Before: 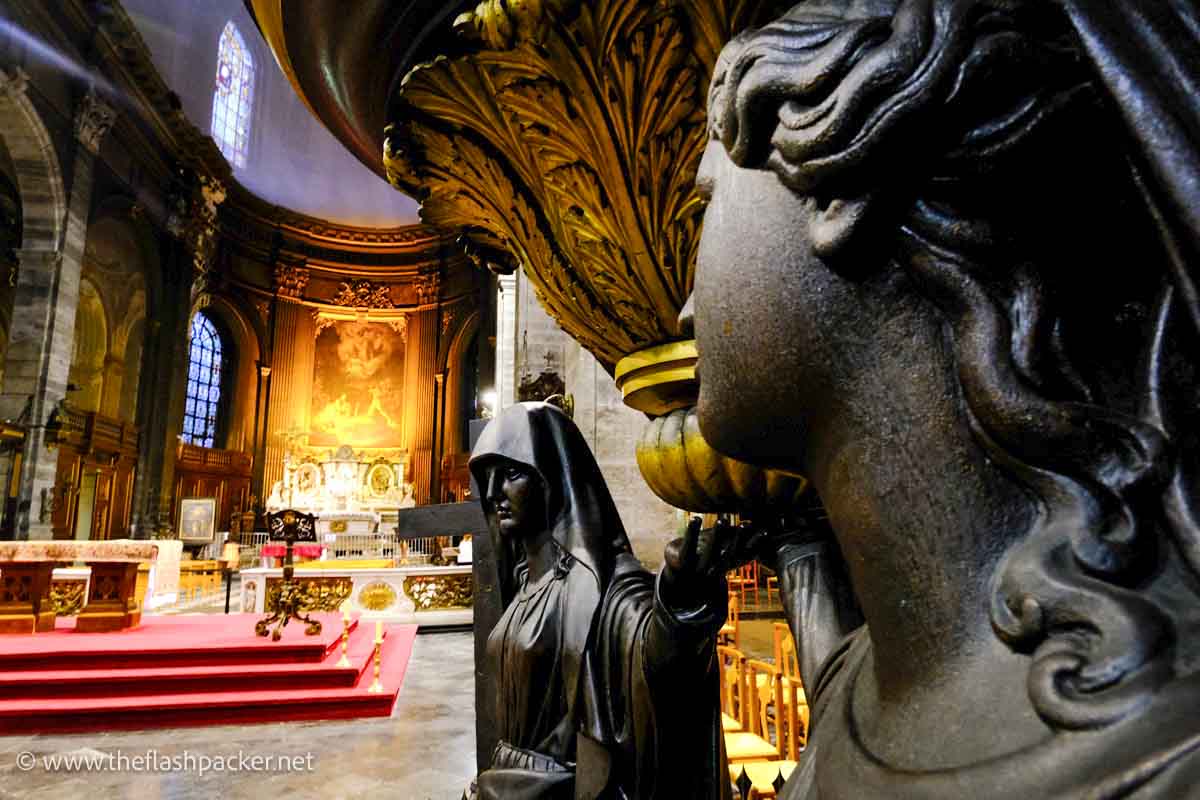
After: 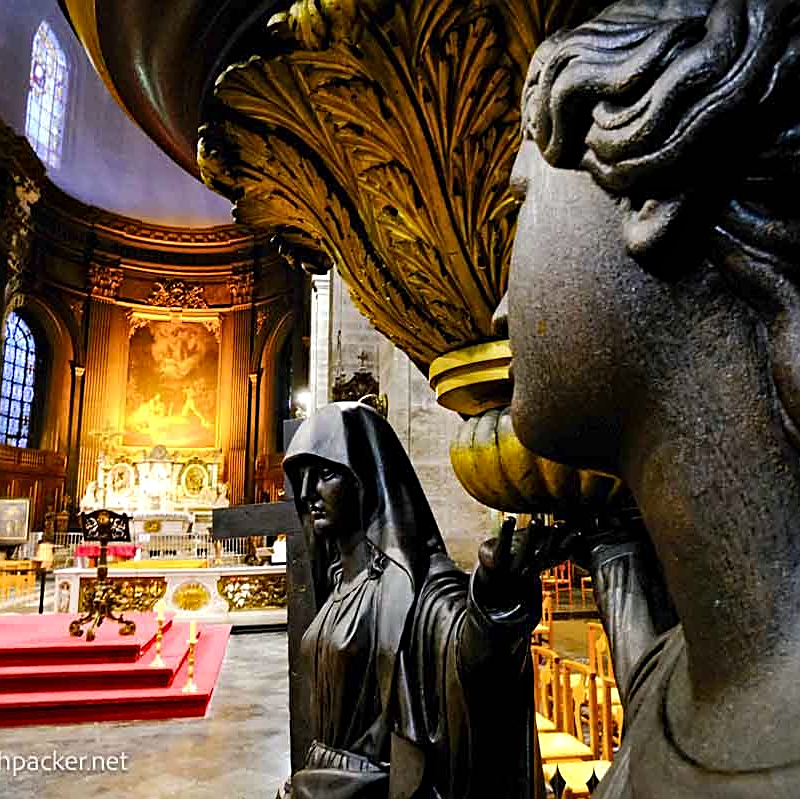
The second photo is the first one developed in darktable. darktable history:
haze removal: compatibility mode true, adaptive false
sharpen: on, module defaults
crop and rotate: left 15.508%, right 17.808%
